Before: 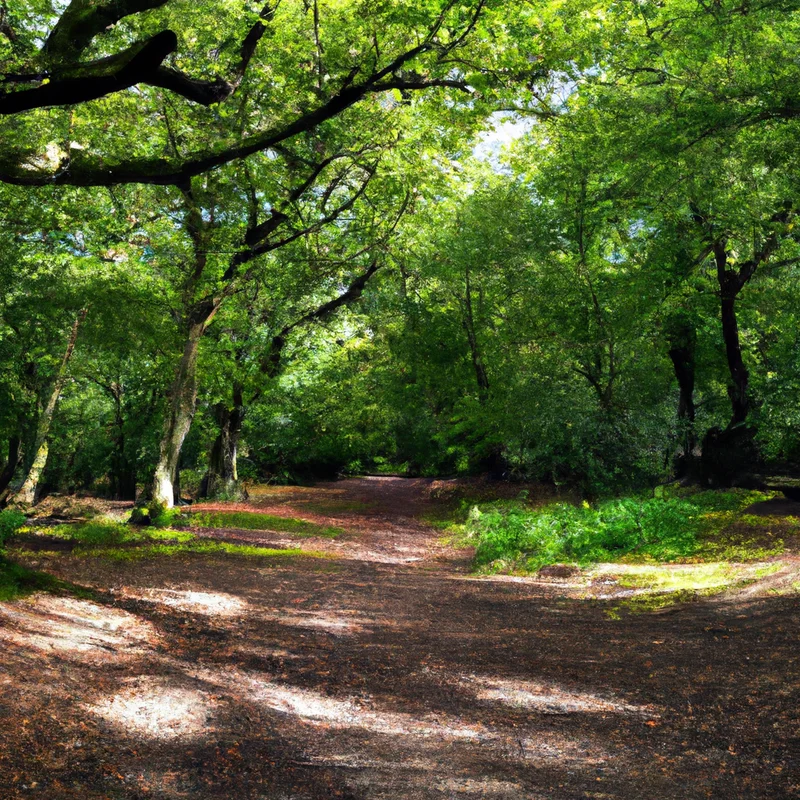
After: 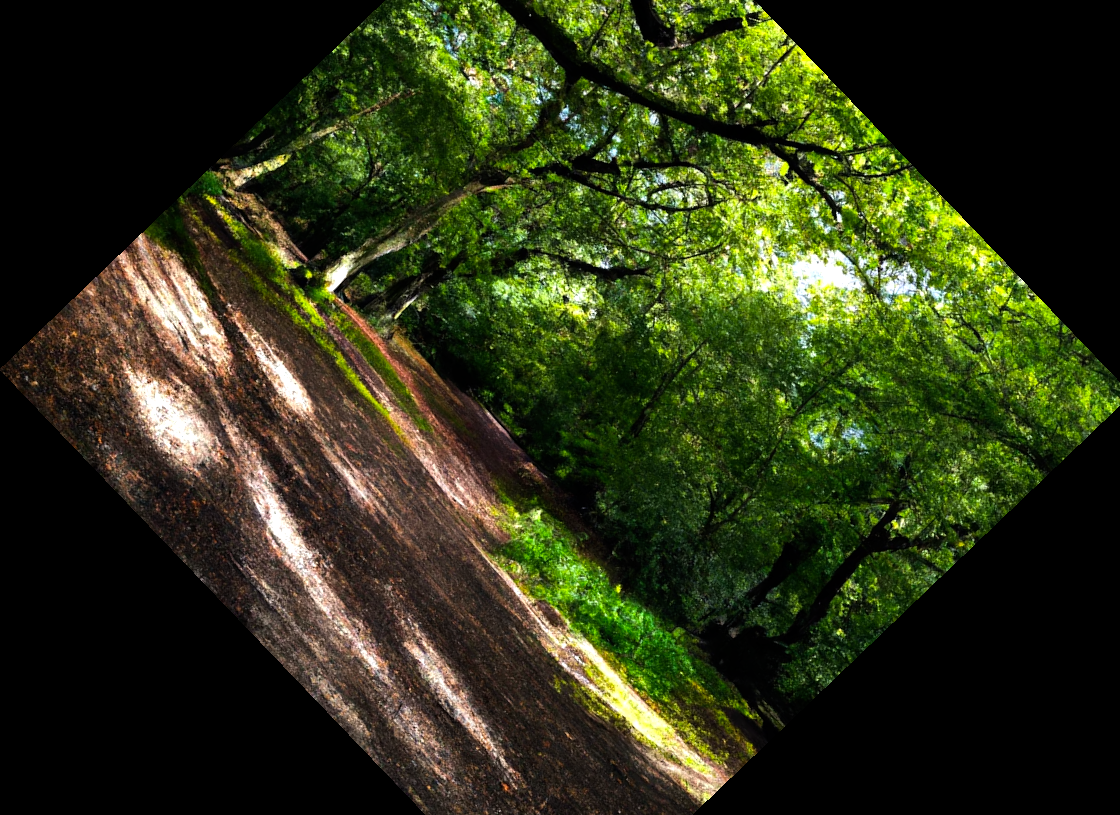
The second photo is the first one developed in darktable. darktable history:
crop and rotate: angle -46.26°, top 16.234%, right 0.912%, bottom 11.704%
color balance rgb: shadows lift › luminance -10%, power › luminance -9%, linear chroma grading › global chroma 10%, global vibrance 10%, contrast 15%, saturation formula JzAzBz (2021)
